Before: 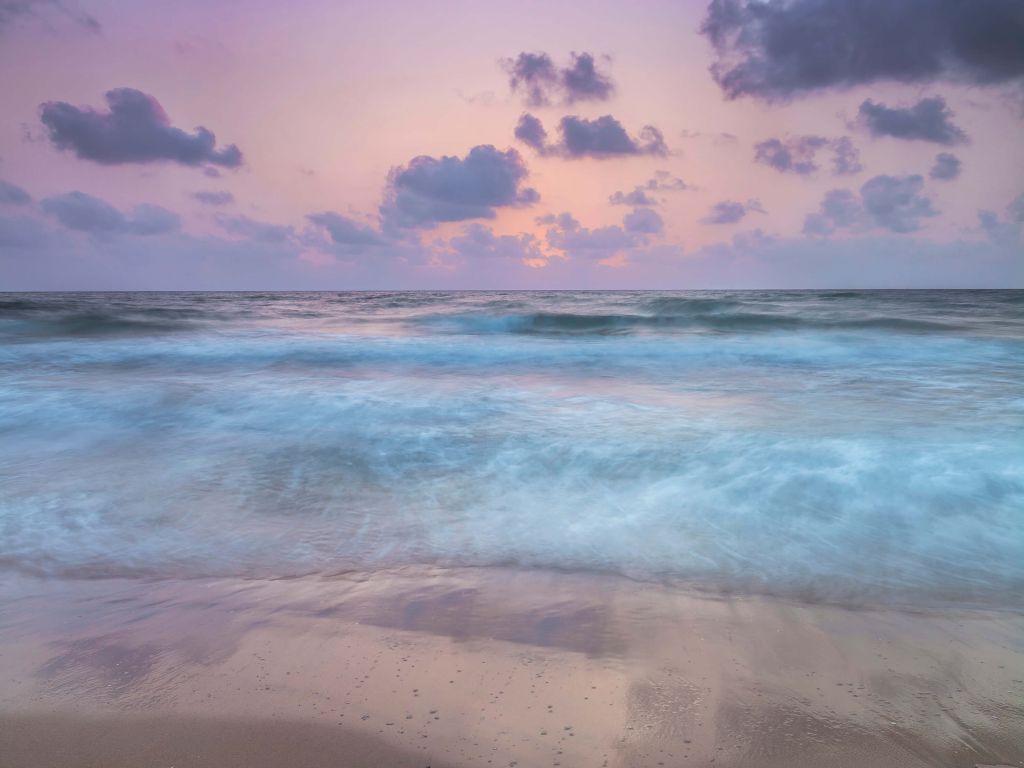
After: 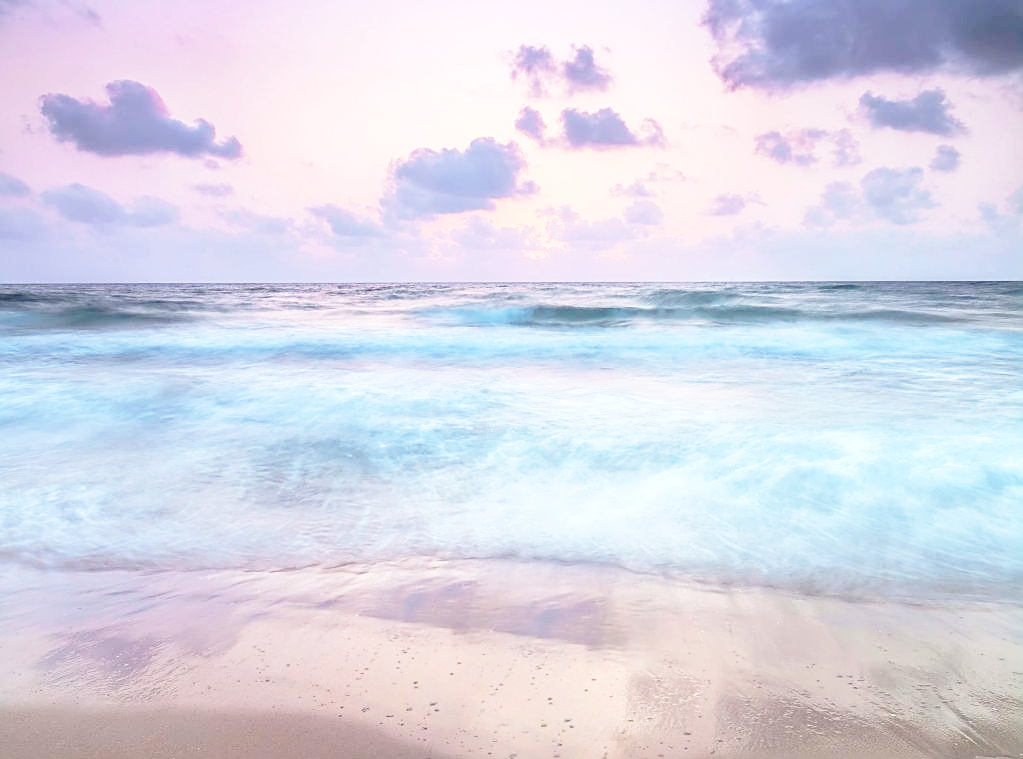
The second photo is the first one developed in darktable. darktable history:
crop: top 1.049%, right 0.001%
base curve: curves: ch0 [(0, 0) (0.036, 0.037) (0.121, 0.228) (0.46, 0.76) (0.859, 0.983) (1, 1)], preserve colors none
exposure: black level correction -0.002, exposure 0.54 EV, compensate highlight preservation false
sharpen: on, module defaults
